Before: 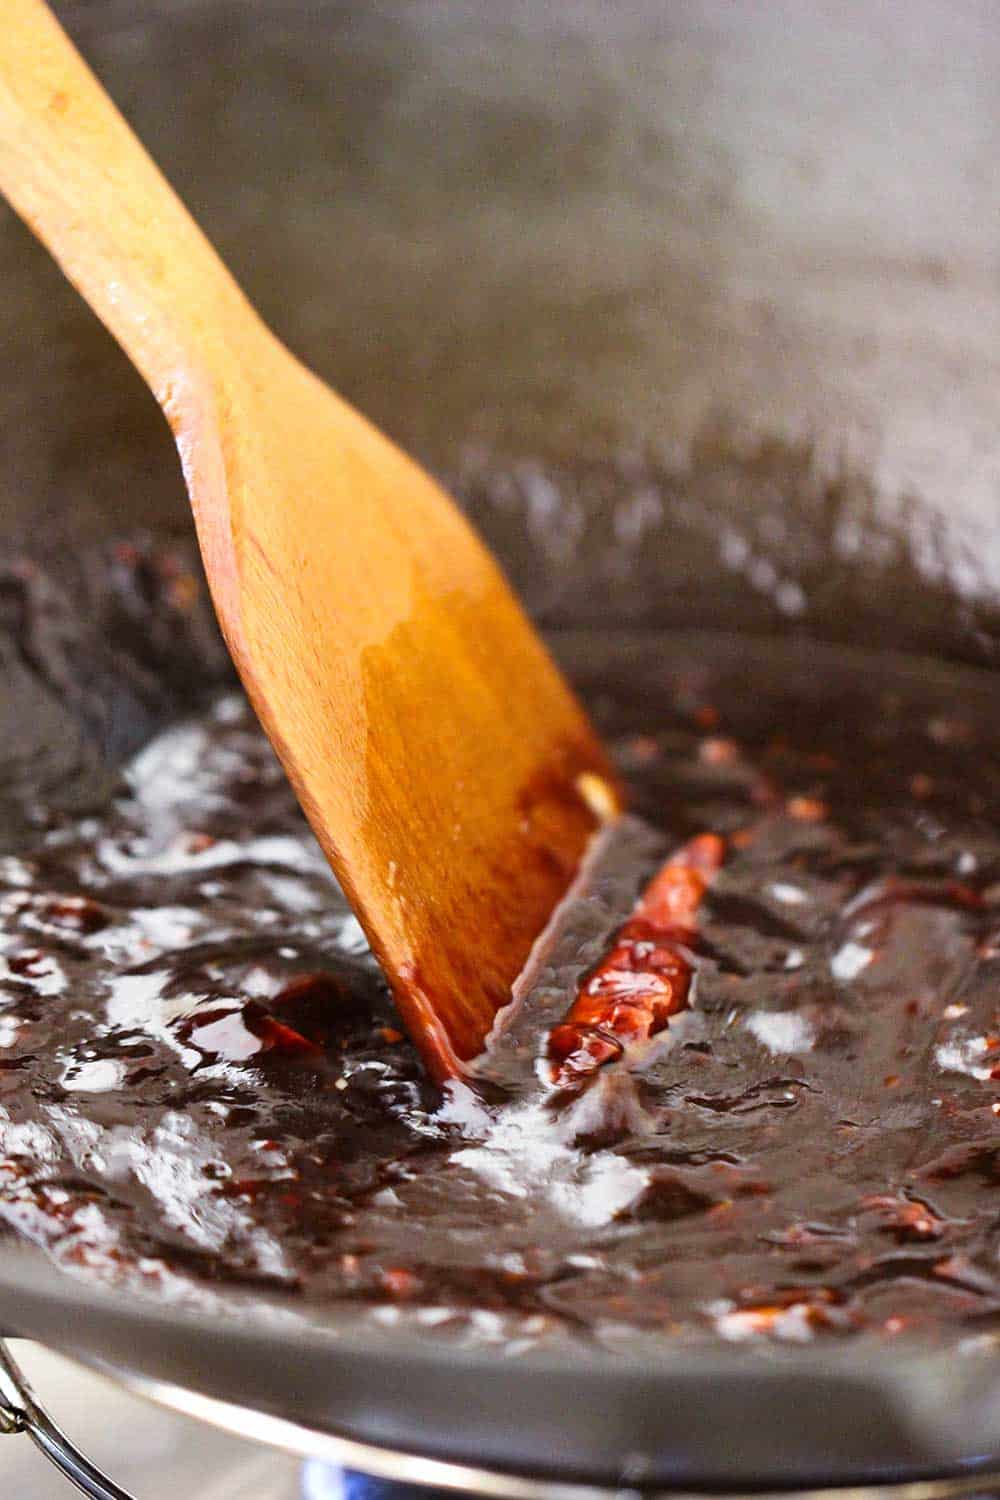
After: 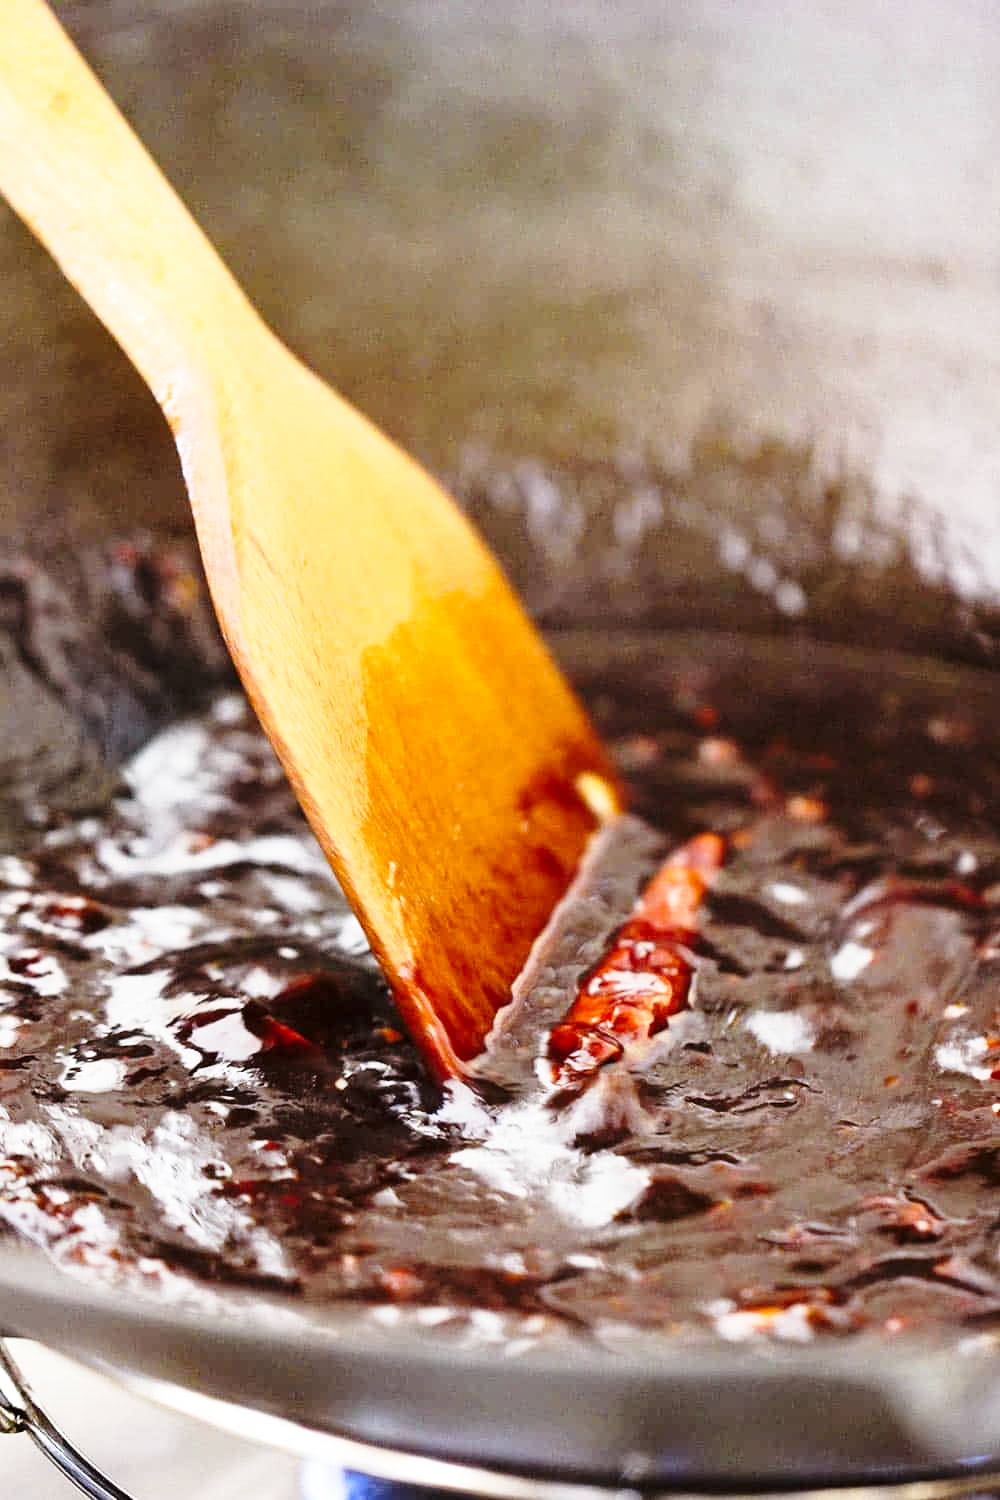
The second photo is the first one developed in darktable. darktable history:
color correction: highlights b* -0.062, saturation 0.989
contrast equalizer: octaves 7, y [[0.5 ×6], [0.5 ×6], [0.5 ×6], [0 ×6], [0, 0, 0, 0.581, 0.011, 0]]
color zones: curves: ch0 [(0.068, 0.464) (0.25, 0.5) (0.48, 0.508) (0.75, 0.536) (0.886, 0.476) (0.967, 0.456)]; ch1 [(0.066, 0.456) (0.25, 0.5) (0.616, 0.508) (0.746, 0.56) (0.934, 0.444)]
base curve: curves: ch0 [(0, 0) (0.028, 0.03) (0.121, 0.232) (0.46, 0.748) (0.859, 0.968) (1, 1)], preserve colors none
